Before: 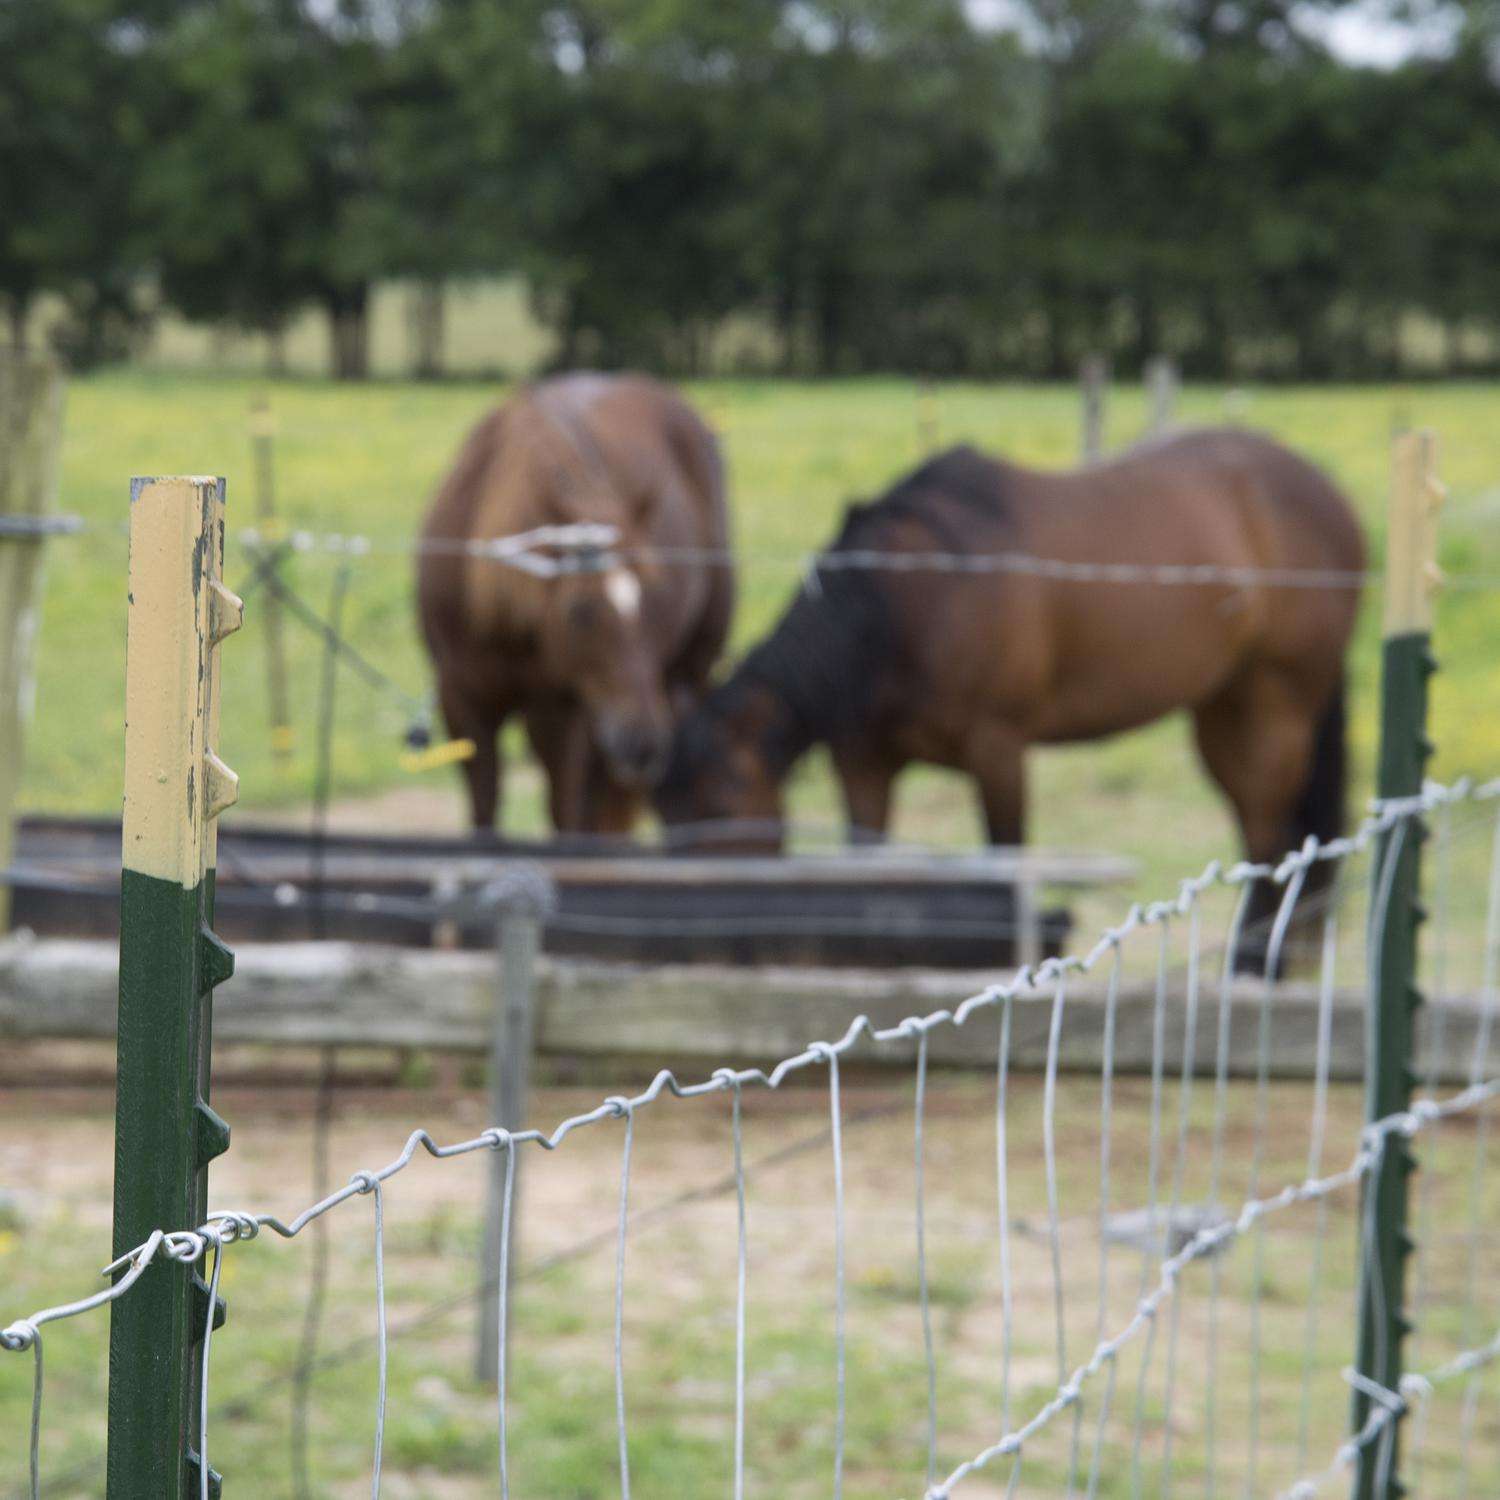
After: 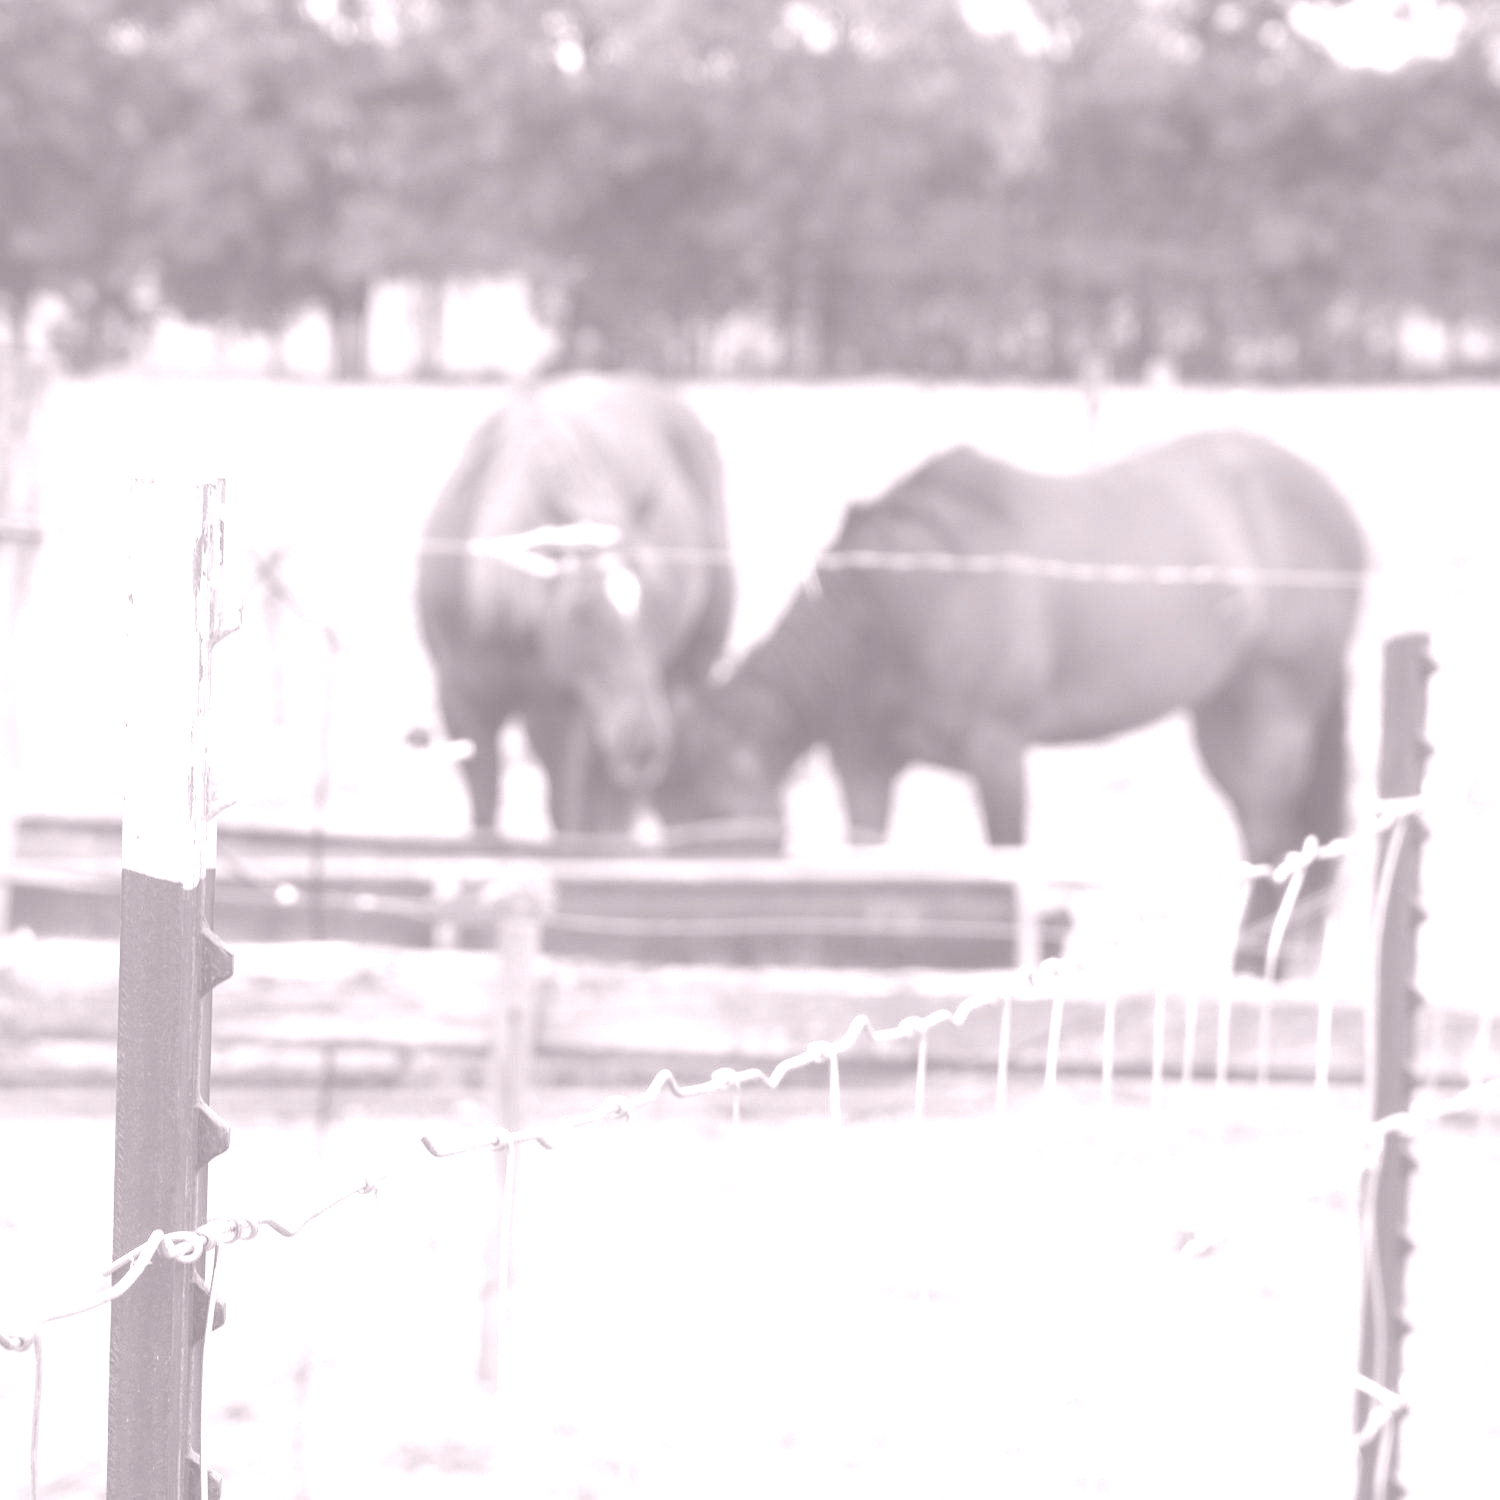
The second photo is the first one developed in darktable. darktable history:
color balance: lift [1.004, 1.002, 1.002, 0.998], gamma [1, 1.007, 1.002, 0.993], gain [1, 0.977, 1.013, 1.023], contrast -3.64%
colorize: hue 25.2°, saturation 83%, source mix 82%, lightness 79%, version 1
